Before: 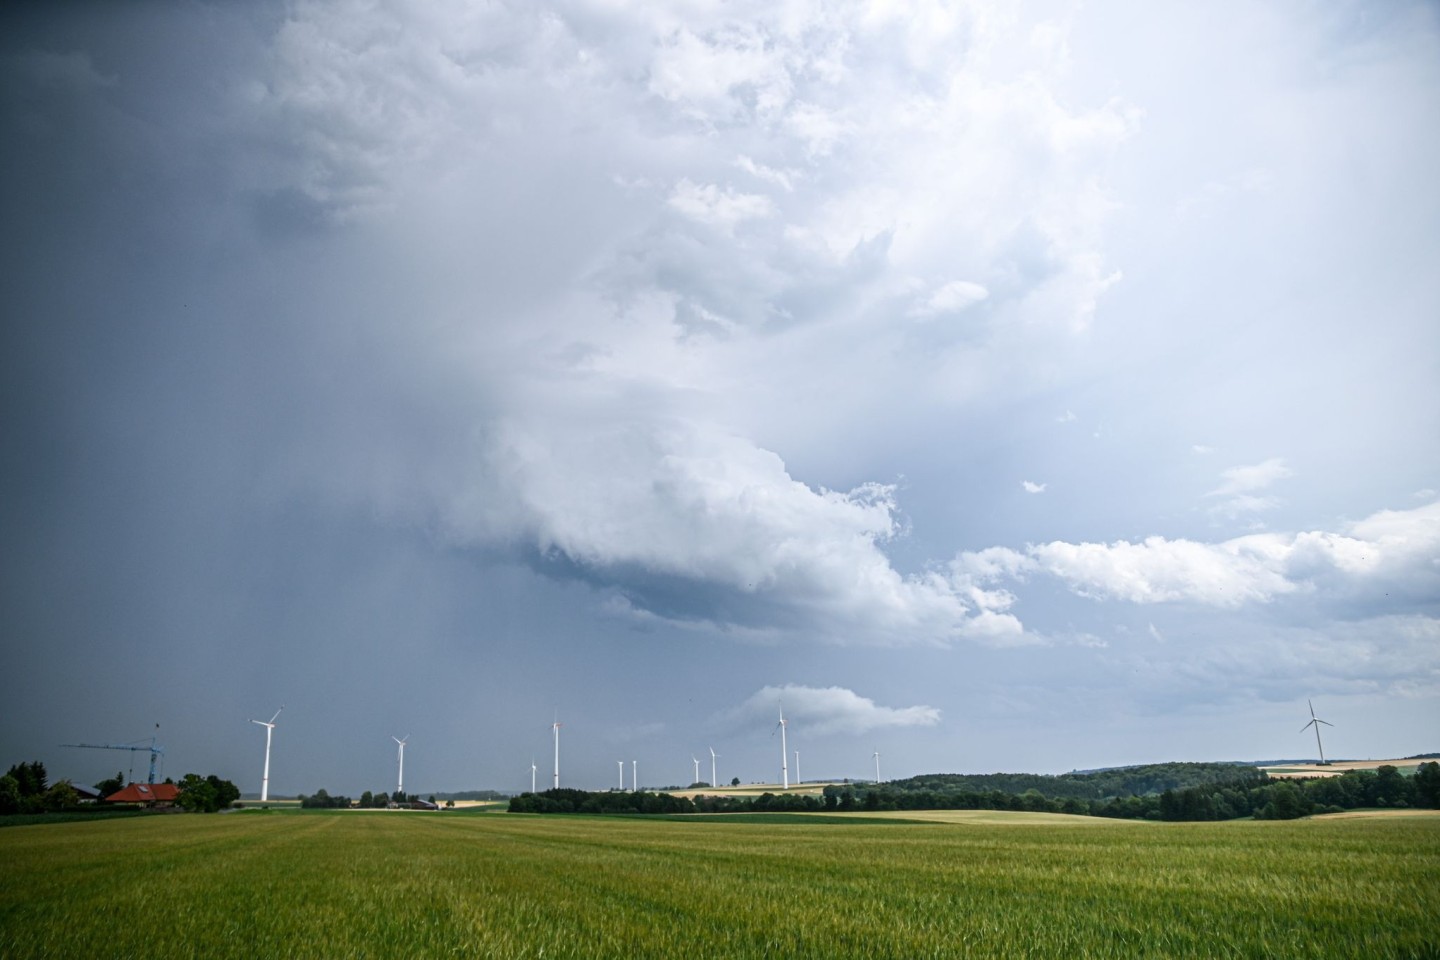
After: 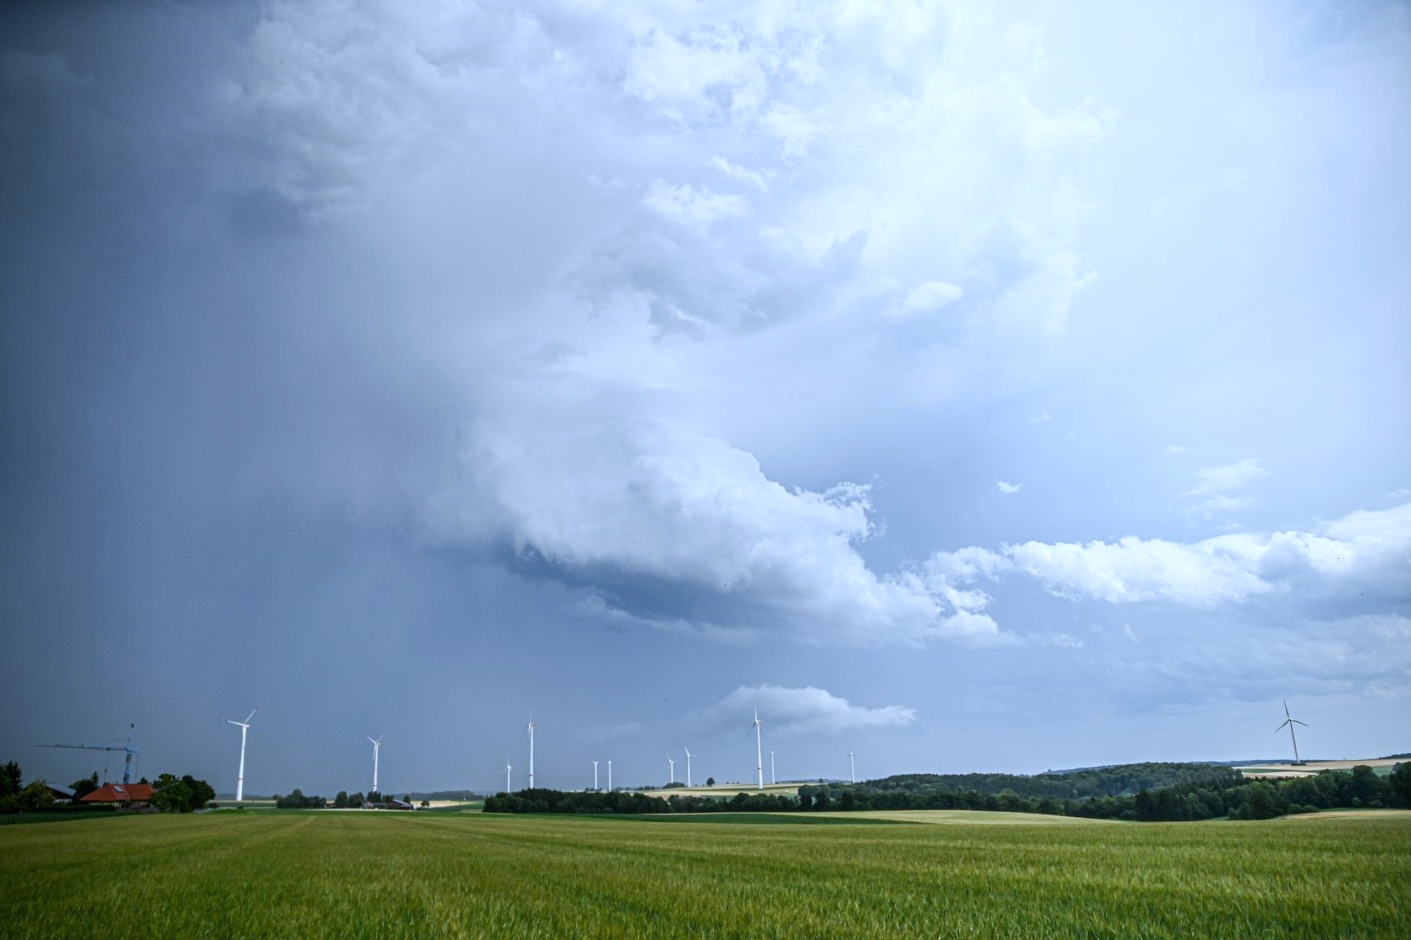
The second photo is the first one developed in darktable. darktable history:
crop: left 1.743%, right 0.268%, bottom 2.011%
white balance: red 0.924, blue 1.095
